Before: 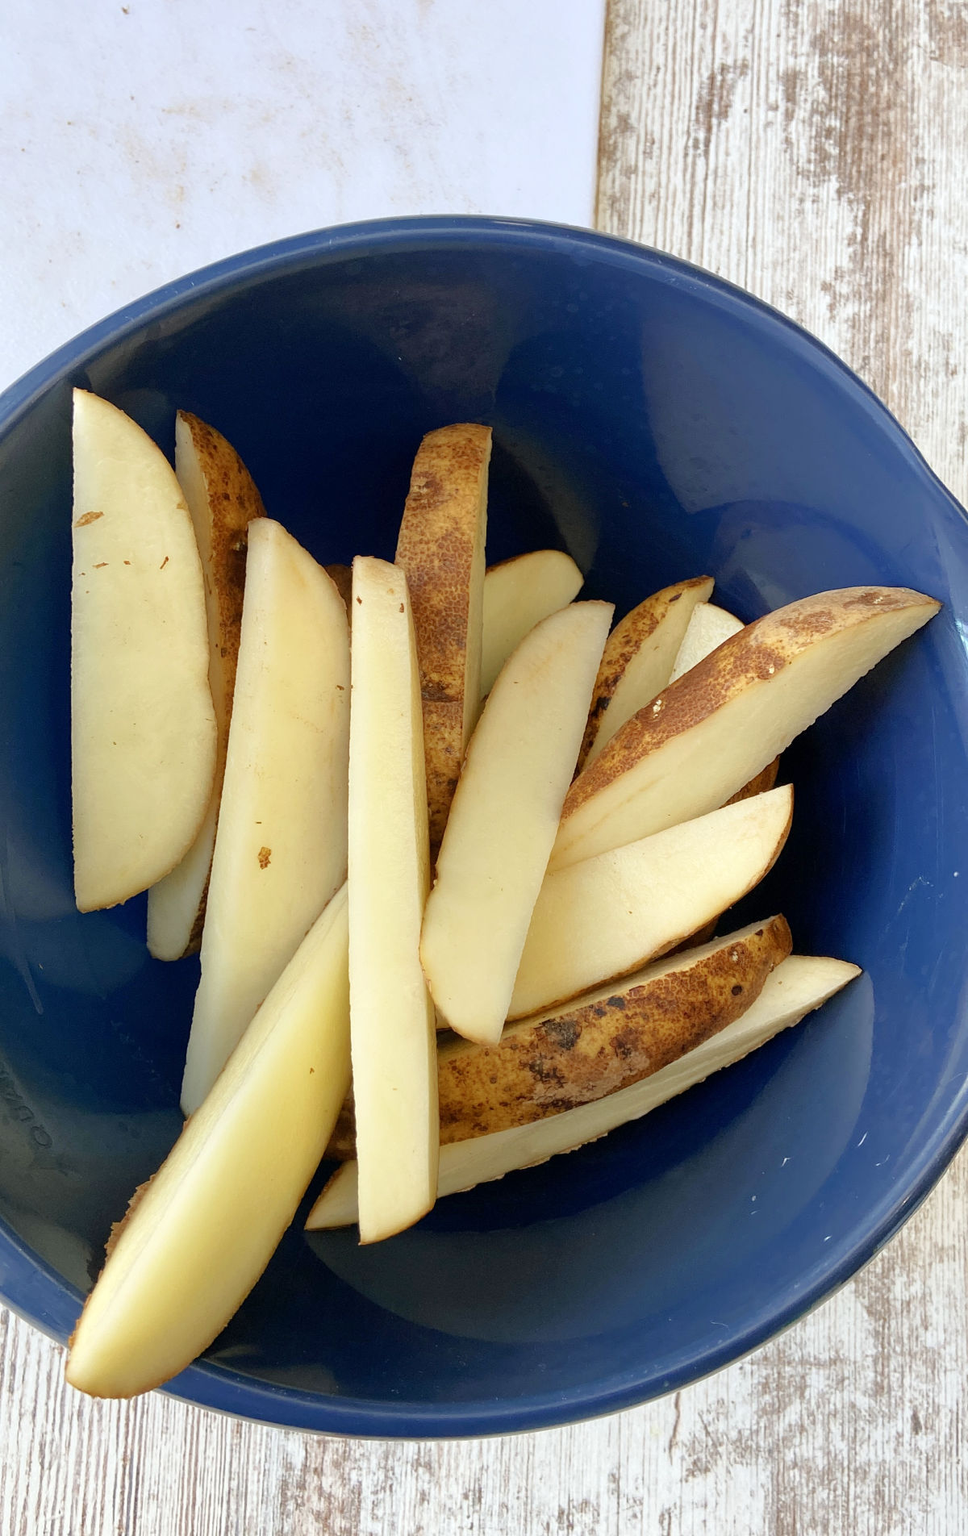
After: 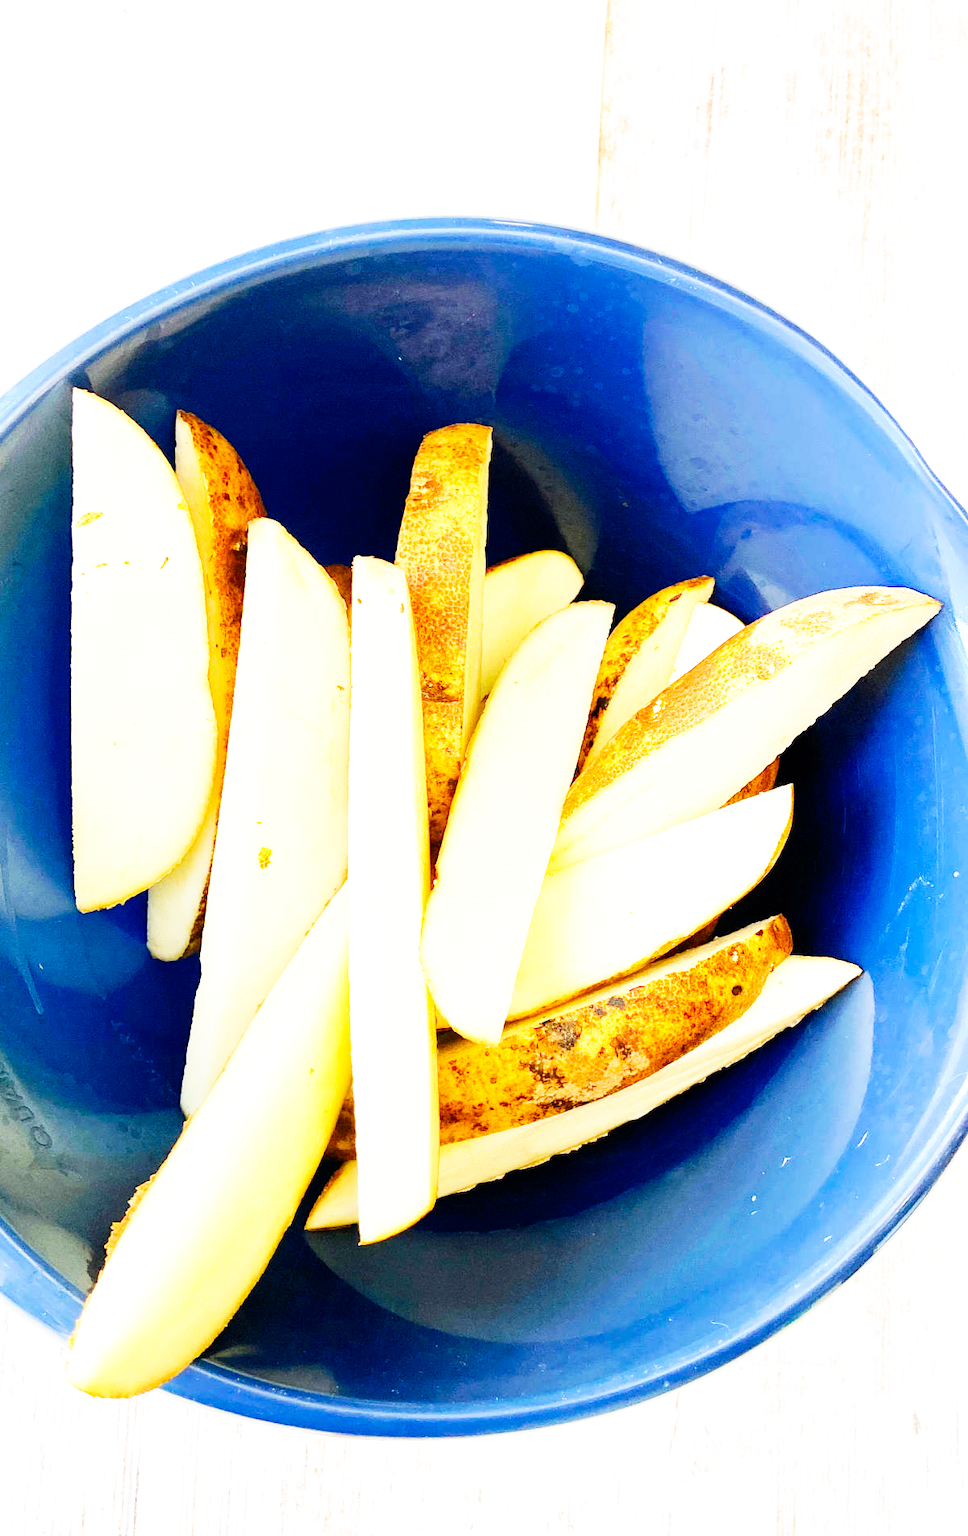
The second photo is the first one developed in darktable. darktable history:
base curve: curves: ch0 [(0, 0) (0.007, 0.004) (0.027, 0.03) (0.046, 0.07) (0.207, 0.54) (0.442, 0.872) (0.673, 0.972) (1, 1)], preserve colors none
color balance rgb: perceptual saturation grading › global saturation 19.588%
tone equalizer: on, module defaults
exposure: black level correction 0.001, exposure 1.054 EV, compensate highlight preservation false
